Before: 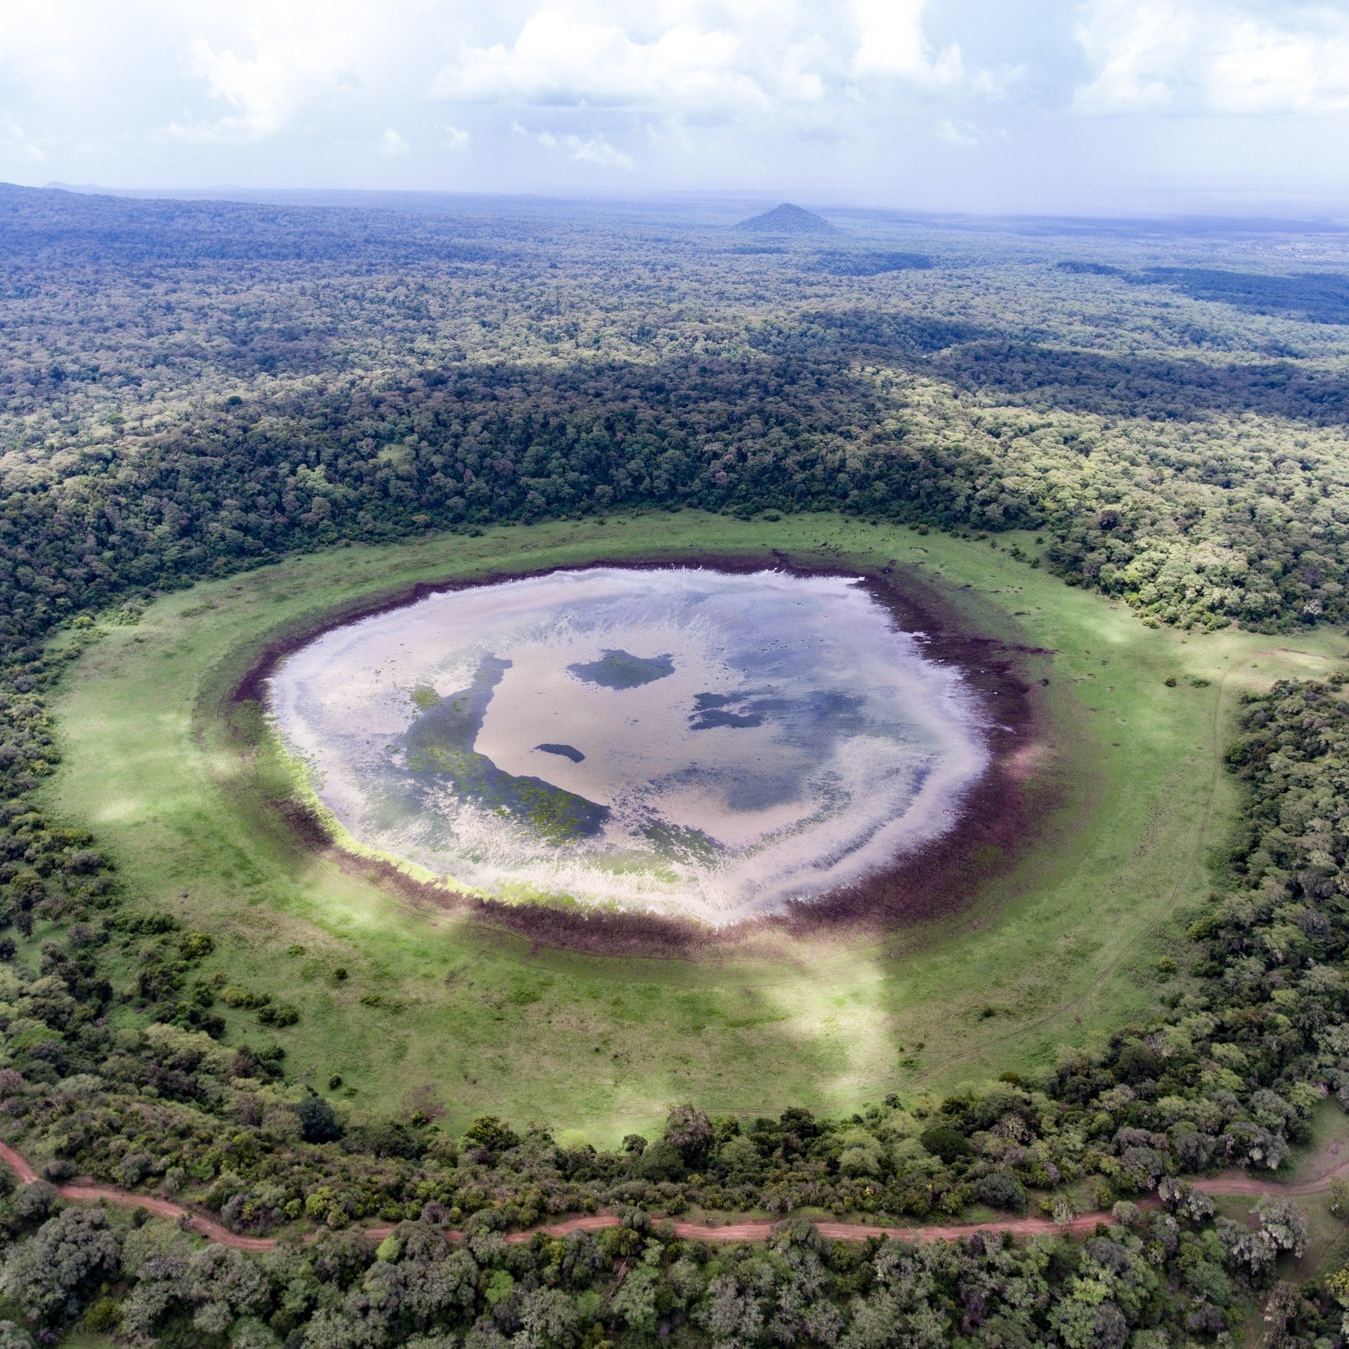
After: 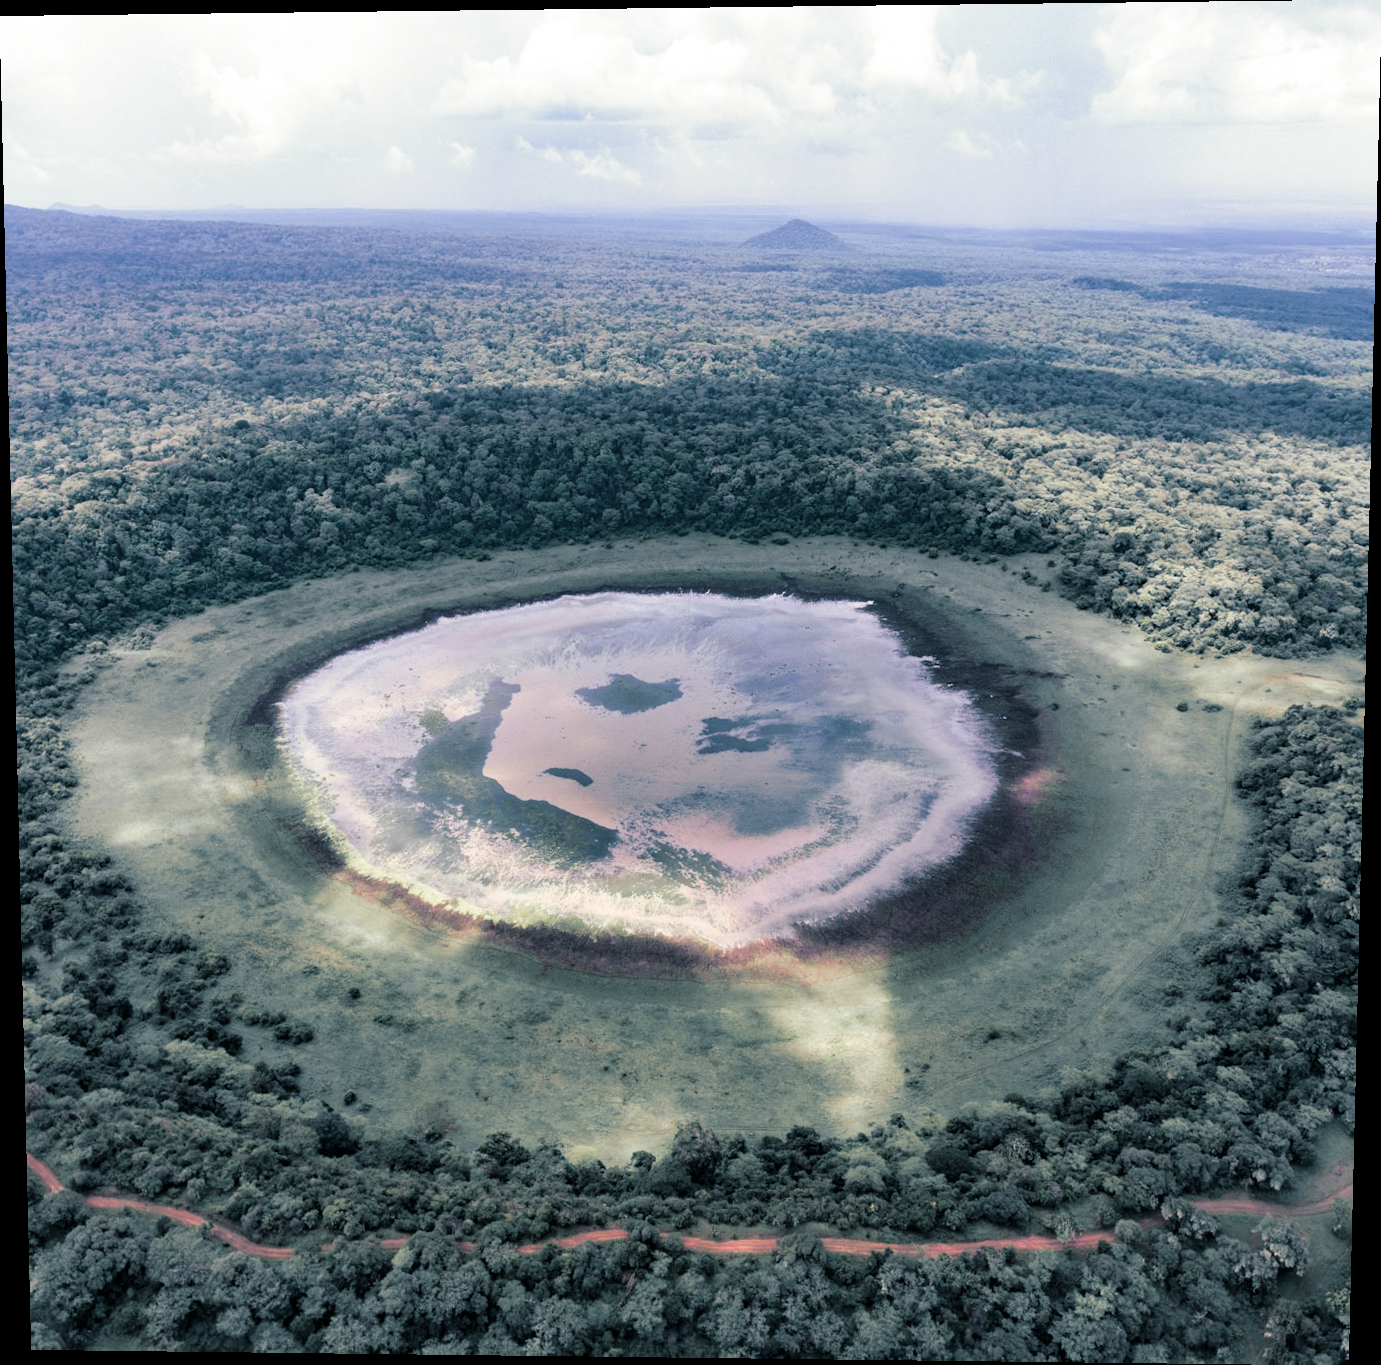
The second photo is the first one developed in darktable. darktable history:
color zones: curves: ch1 [(0, 0.679) (0.143, 0.647) (0.286, 0.261) (0.378, -0.011) (0.571, 0.396) (0.714, 0.399) (0.857, 0.406) (1, 0.679)]
split-toning: shadows › hue 205.2°, shadows › saturation 0.43, highlights › hue 54°, highlights › saturation 0.54
rotate and perspective: lens shift (vertical) 0.048, lens shift (horizontal) -0.024, automatic cropping off
